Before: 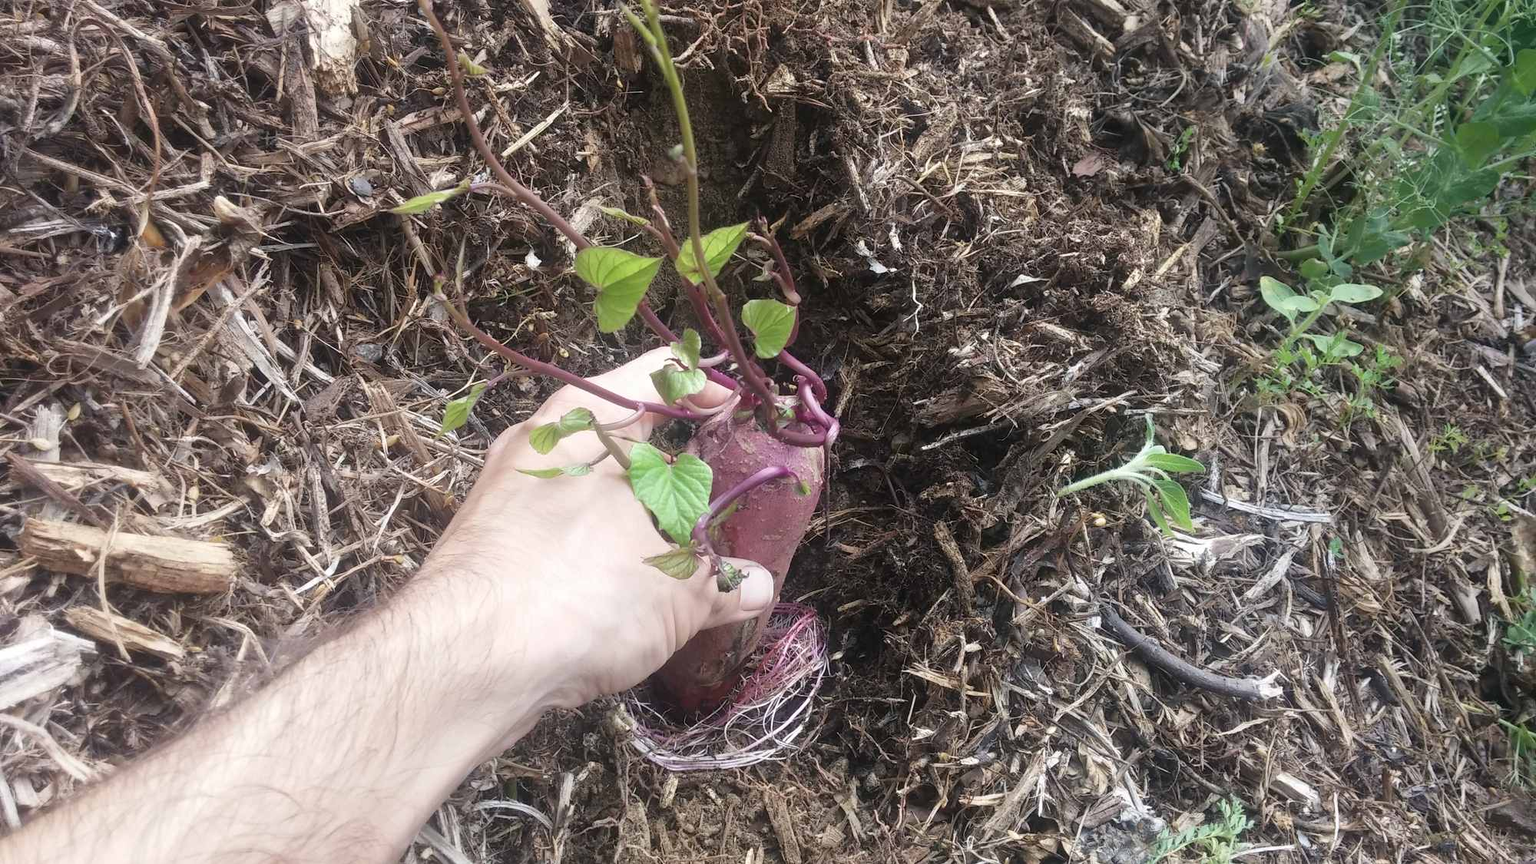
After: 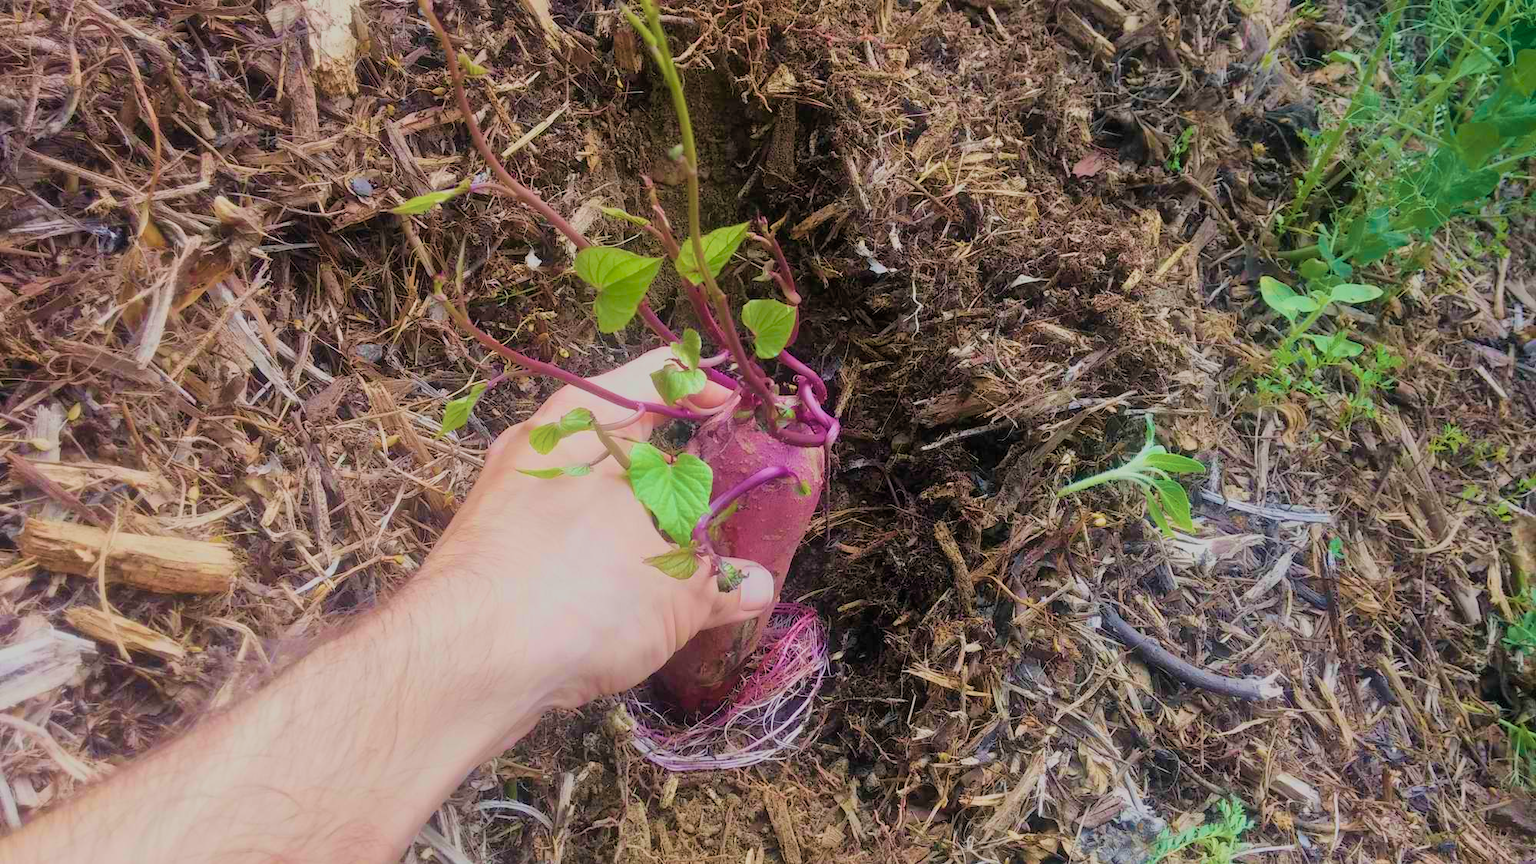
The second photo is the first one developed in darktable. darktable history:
filmic rgb: black relative exposure -8.79 EV, white relative exposure 4.98 EV, threshold 6 EV, target black luminance 0%, hardness 3.77, latitude 66.34%, contrast 0.822, highlights saturation mix 10%, shadows ↔ highlights balance 20%, add noise in highlights 0.1, color science v4 (2020), iterations of high-quality reconstruction 0, type of noise poissonian, enable highlight reconstruction true
velvia: strength 74%
